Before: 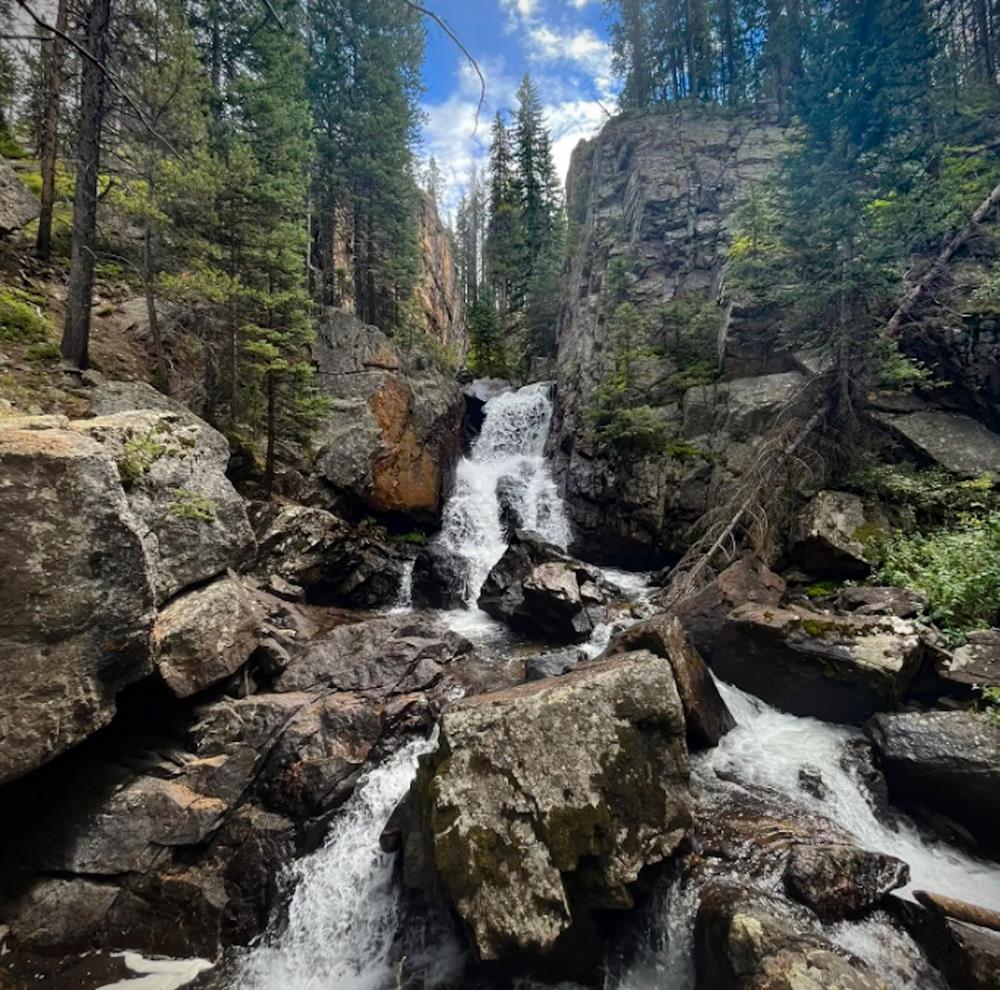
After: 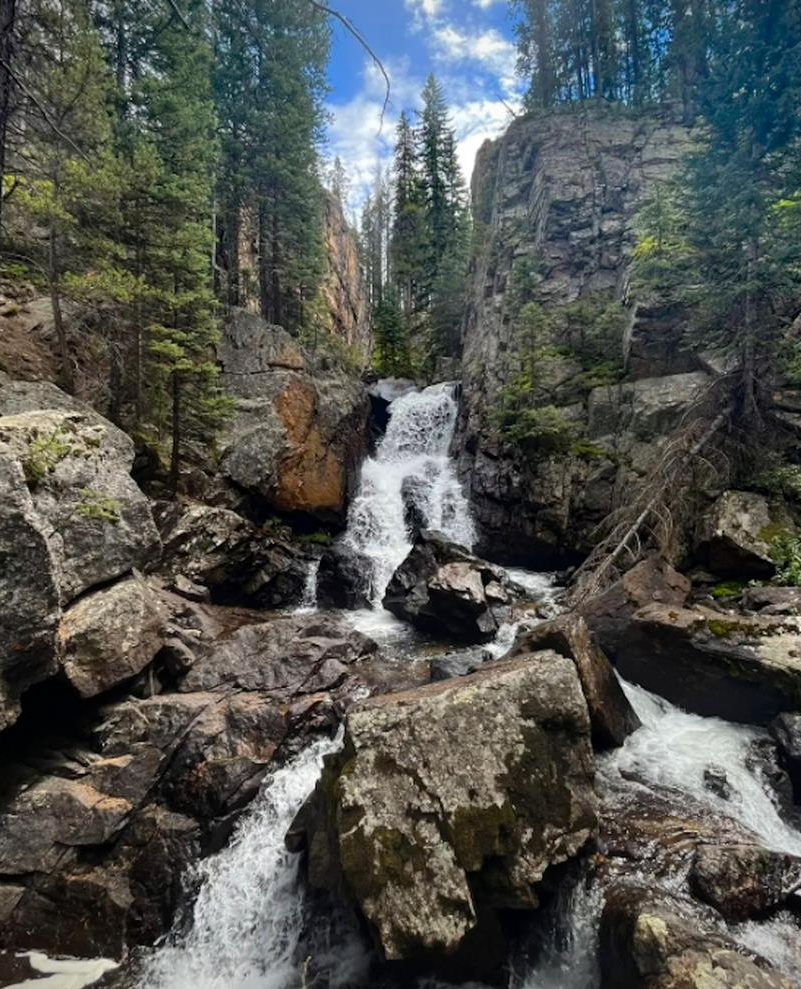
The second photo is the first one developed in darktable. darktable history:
crop and rotate: left 9.59%, right 10.237%
